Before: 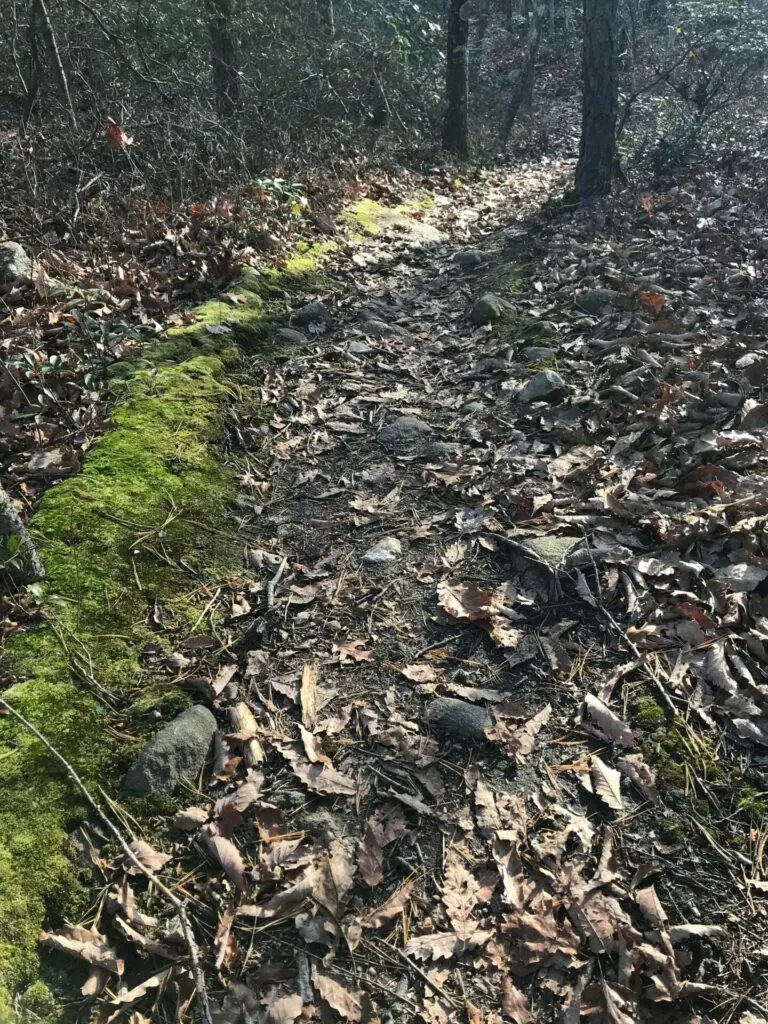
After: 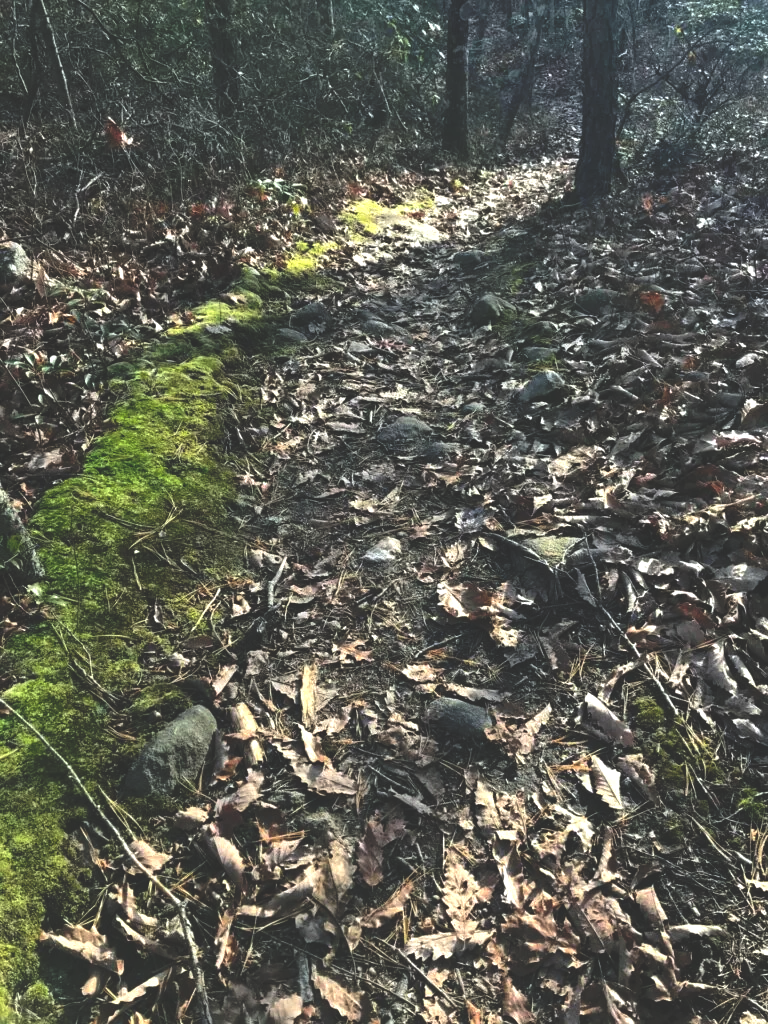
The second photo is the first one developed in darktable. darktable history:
rgb curve: curves: ch0 [(0, 0.186) (0.314, 0.284) (0.775, 0.708) (1, 1)], compensate middle gray true, preserve colors none
exposure: black level correction 0.005, exposure 0.417 EV, compensate highlight preservation false
